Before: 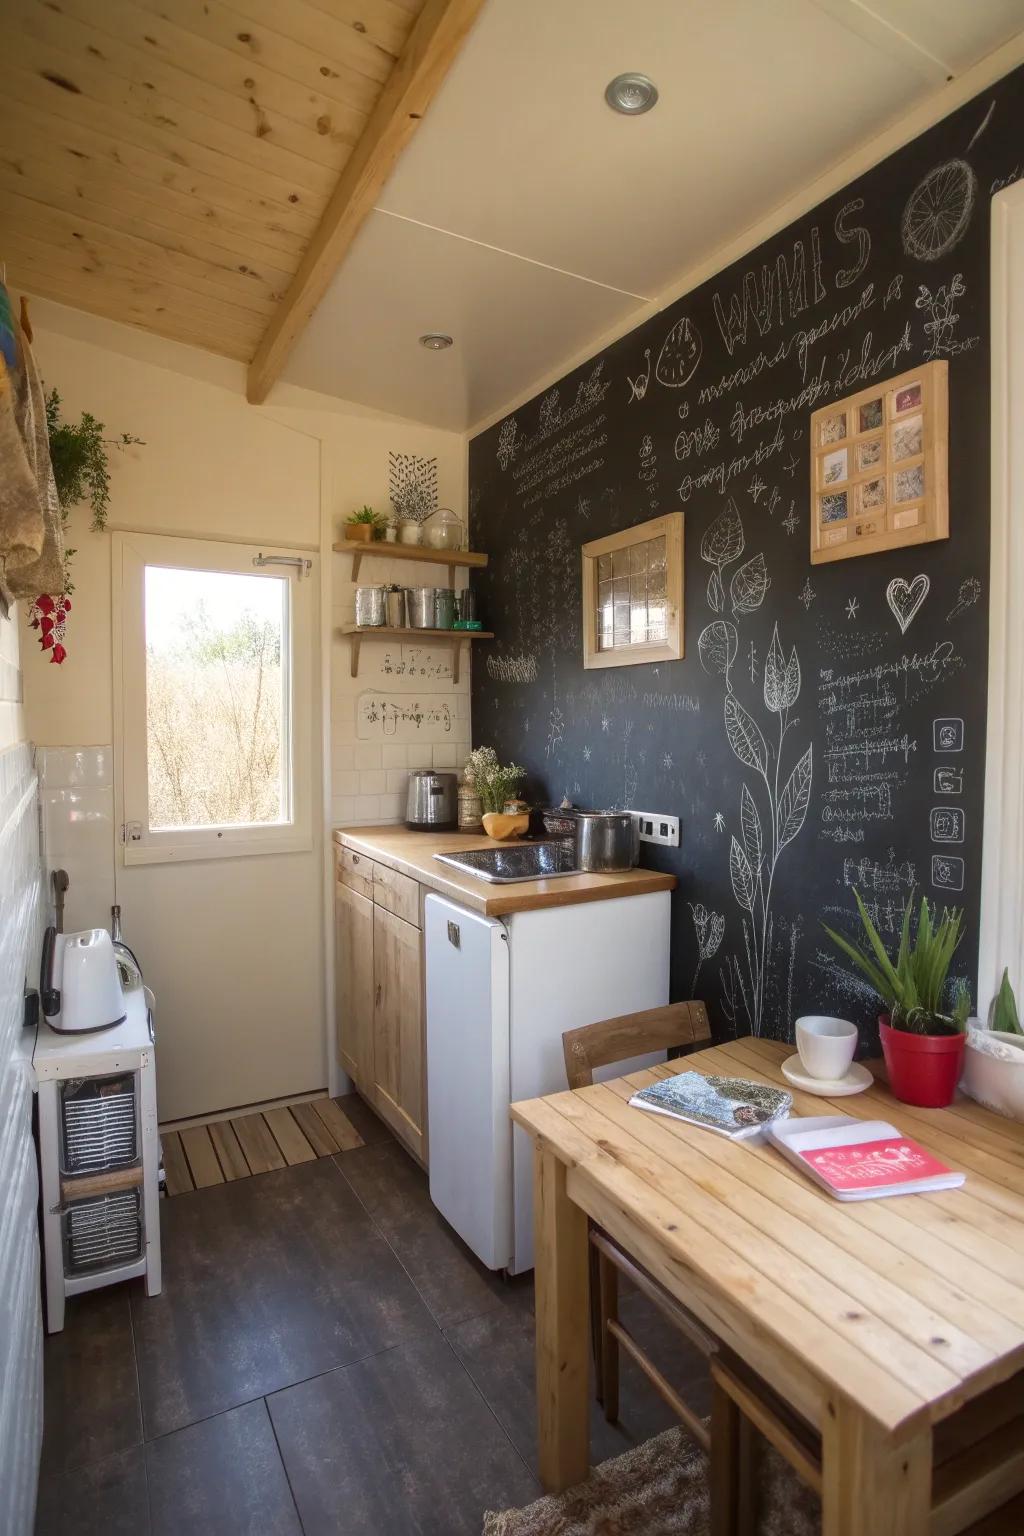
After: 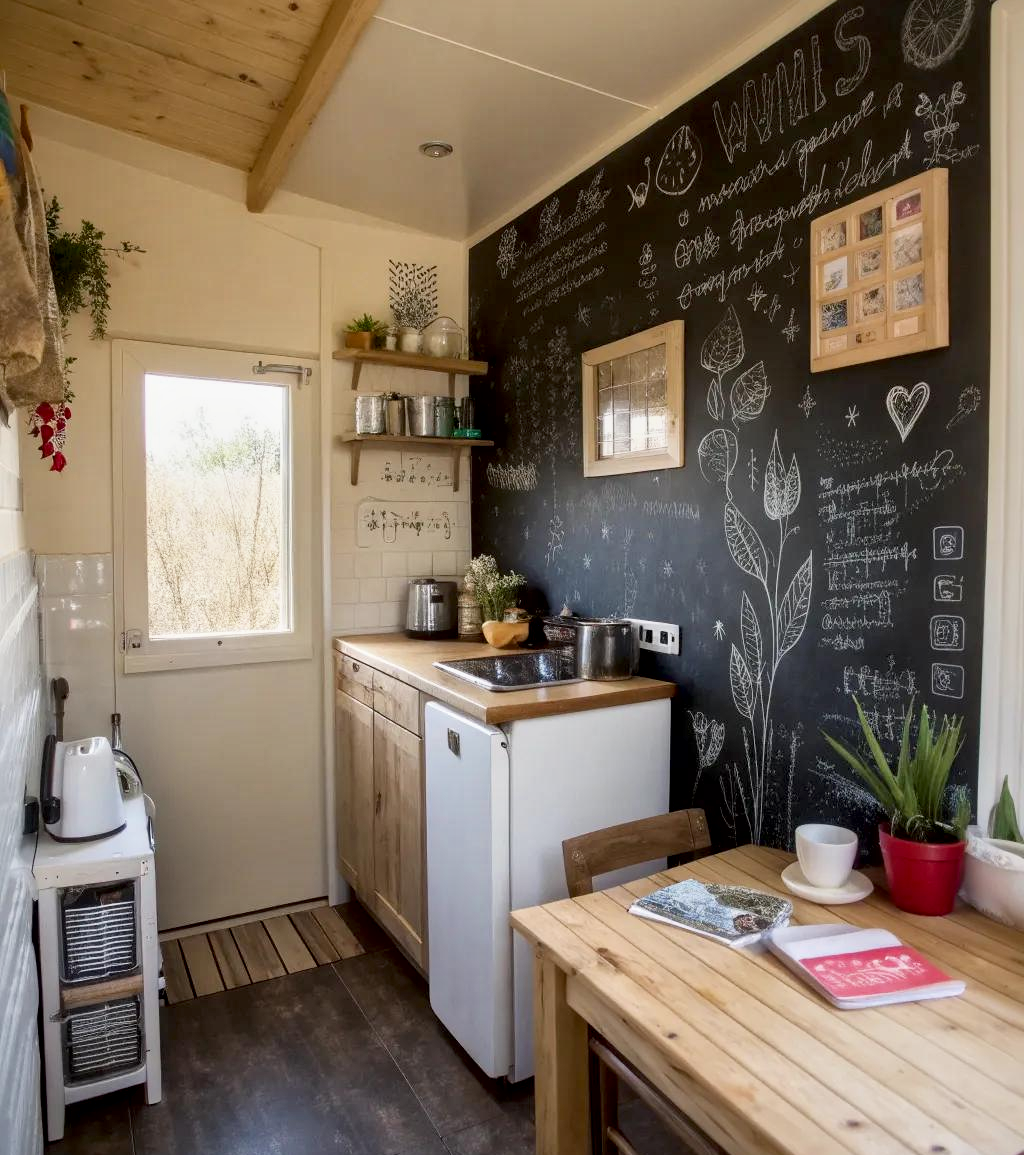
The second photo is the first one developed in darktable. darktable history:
local contrast: mode bilateral grid, contrast 25, coarseness 61, detail 151%, midtone range 0.2
filmic rgb: black relative exposure -14.22 EV, white relative exposure 3.37 EV, hardness 7.84, contrast 0.986
crop and rotate: top 12.528%, bottom 12.231%
exposure: black level correction 0.005, exposure 0.017 EV, compensate highlight preservation false
